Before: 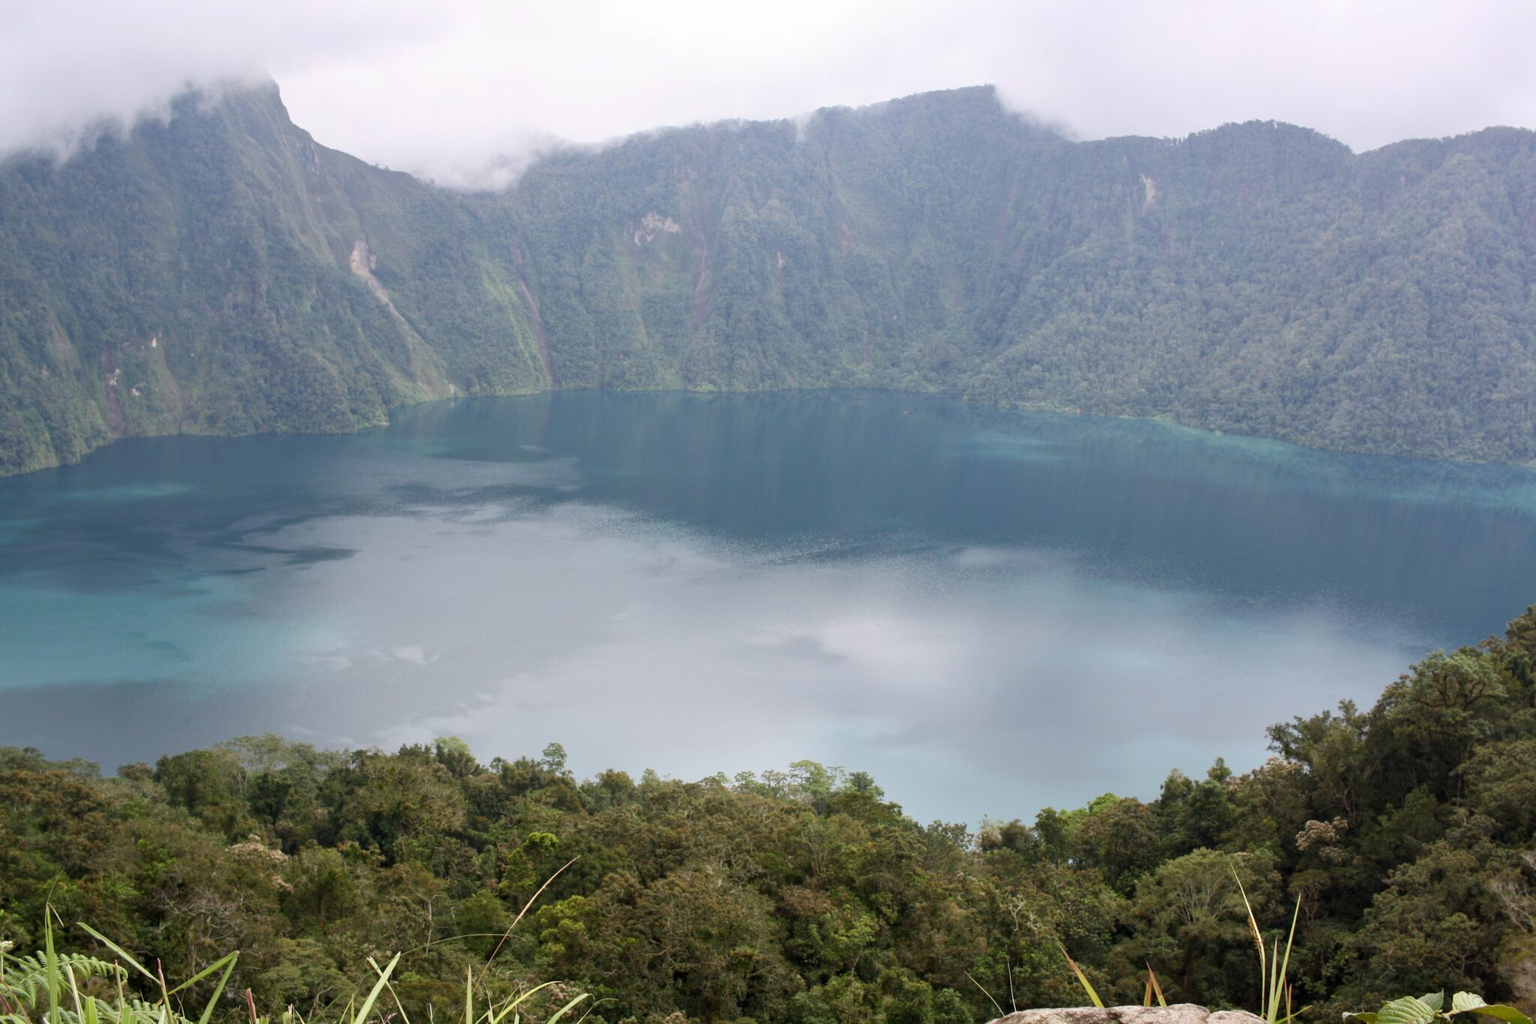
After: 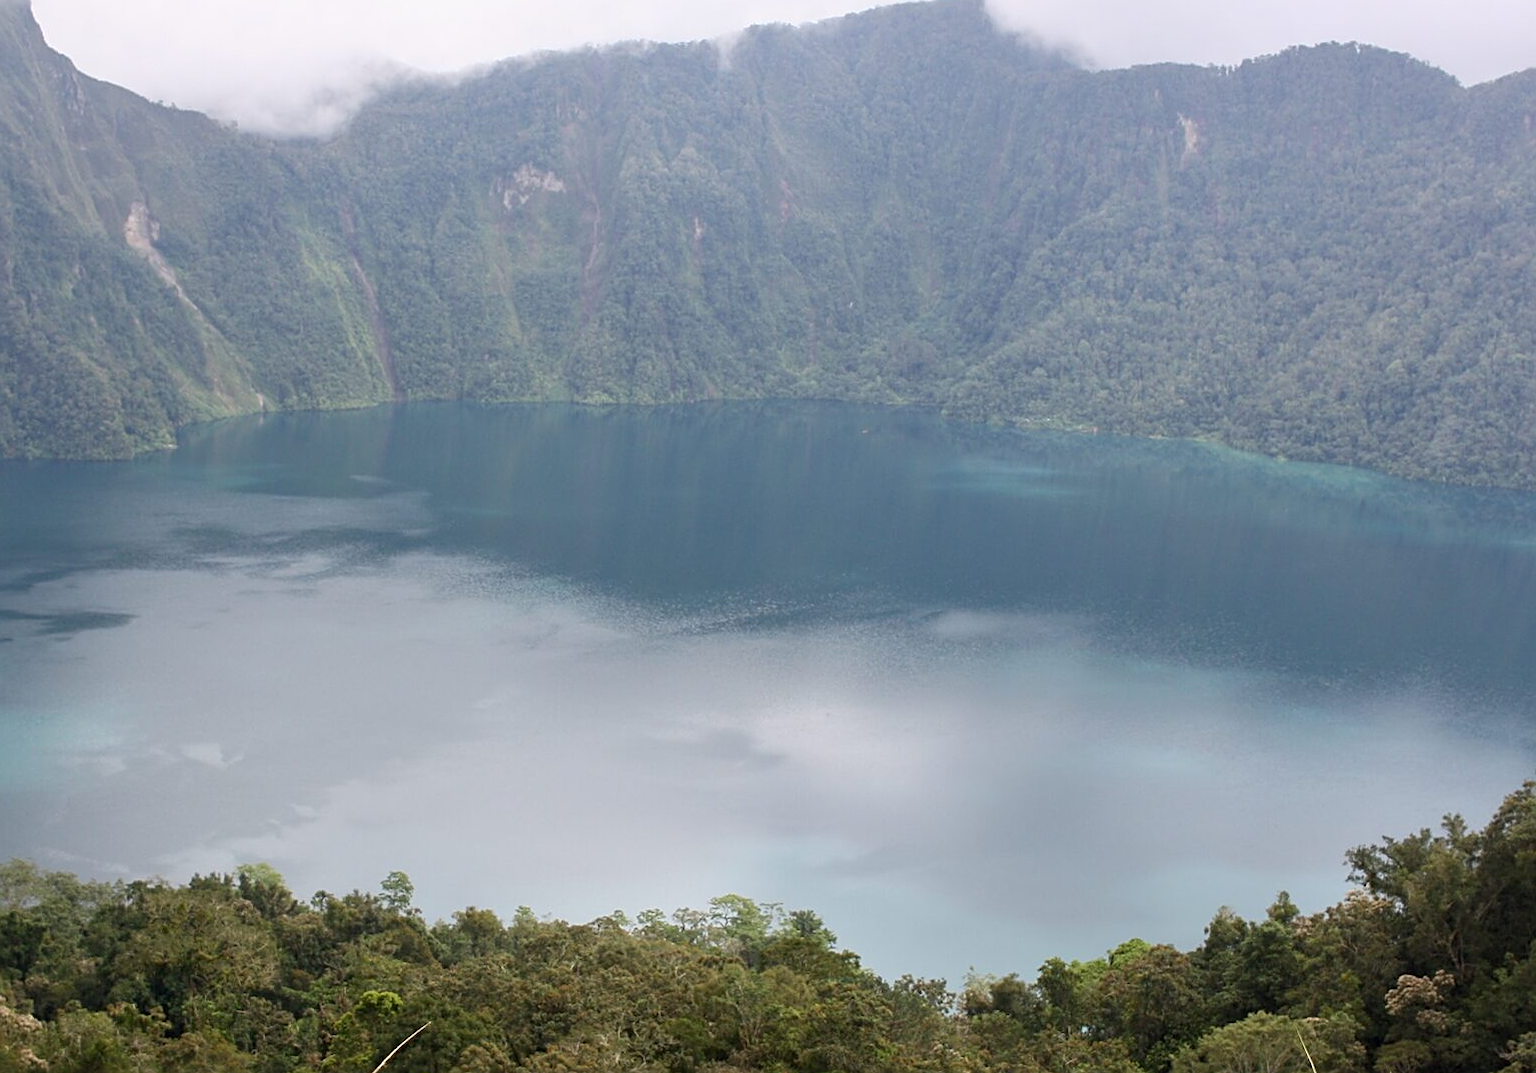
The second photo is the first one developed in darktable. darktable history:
crop: left 16.729%, top 8.712%, right 8.2%, bottom 12.449%
sharpen: on, module defaults
